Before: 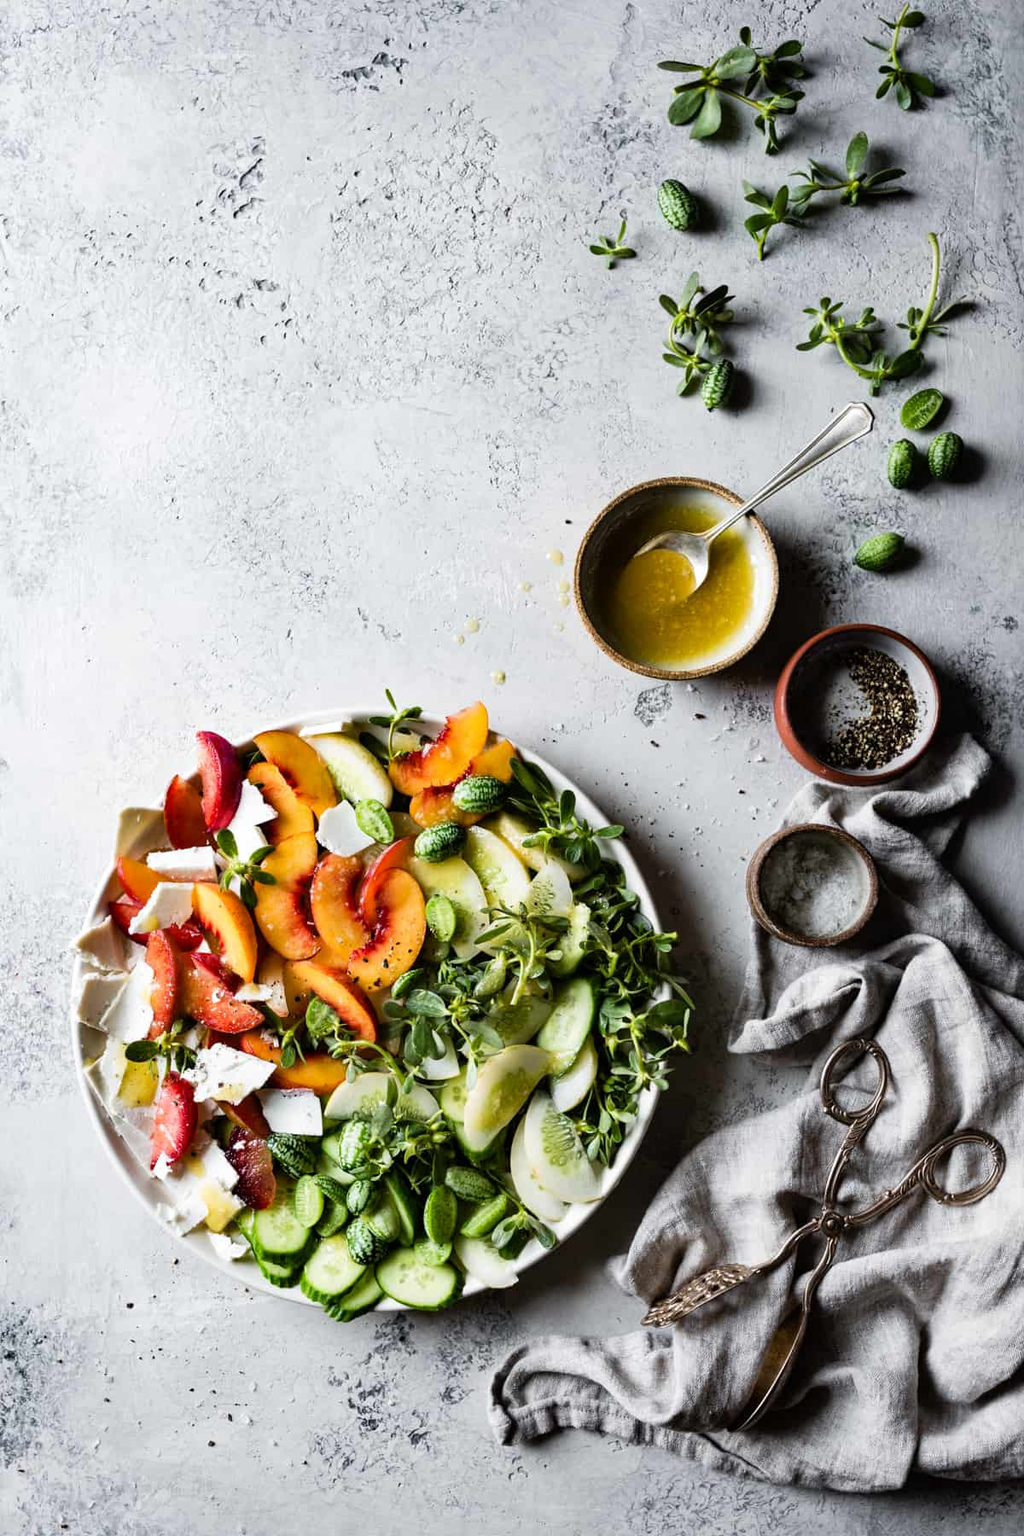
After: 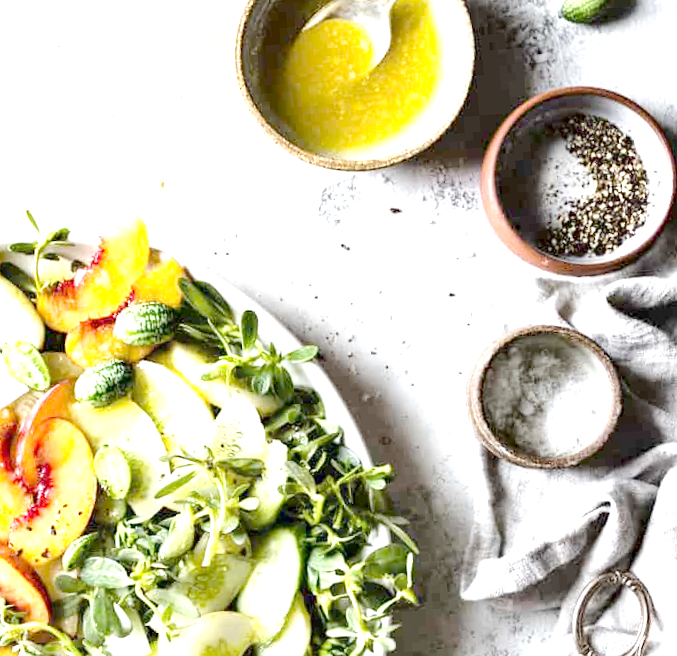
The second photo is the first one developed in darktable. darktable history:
rotate and perspective: rotation -4.86°, automatic cropping off
tone equalizer "contrast tone curve: medium": -8 EV -0.75 EV, -7 EV -0.7 EV, -6 EV -0.6 EV, -5 EV -0.4 EV, -3 EV 0.4 EV, -2 EV 0.6 EV, -1 EV 0.7 EV, +0 EV 0.75 EV, edges refinement/feathering 500, mask exposure compensation -1.57 EV, preserve details no
exposure: exposure 0.078 EV
crop: left 36.607%, top 34.735%, right 13.146%, bottom 30.611%
